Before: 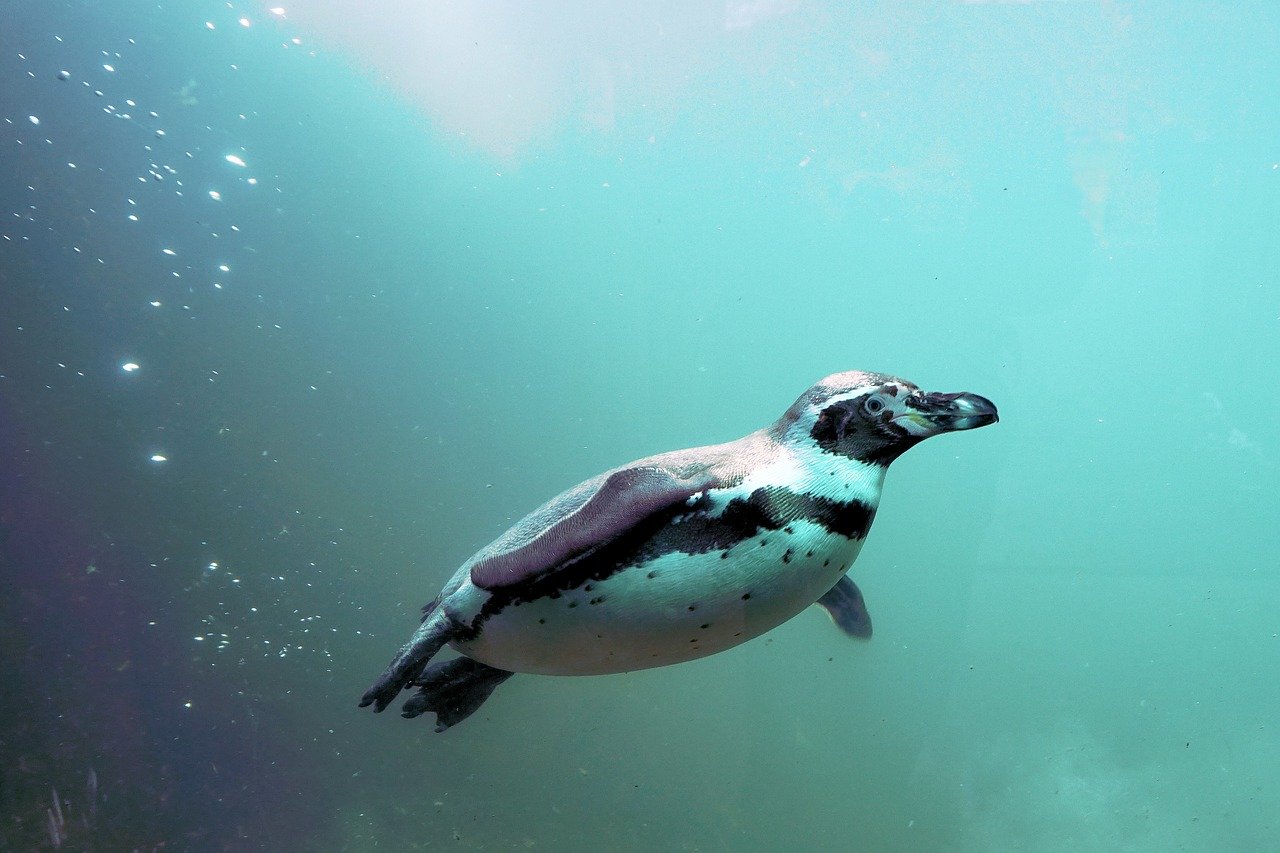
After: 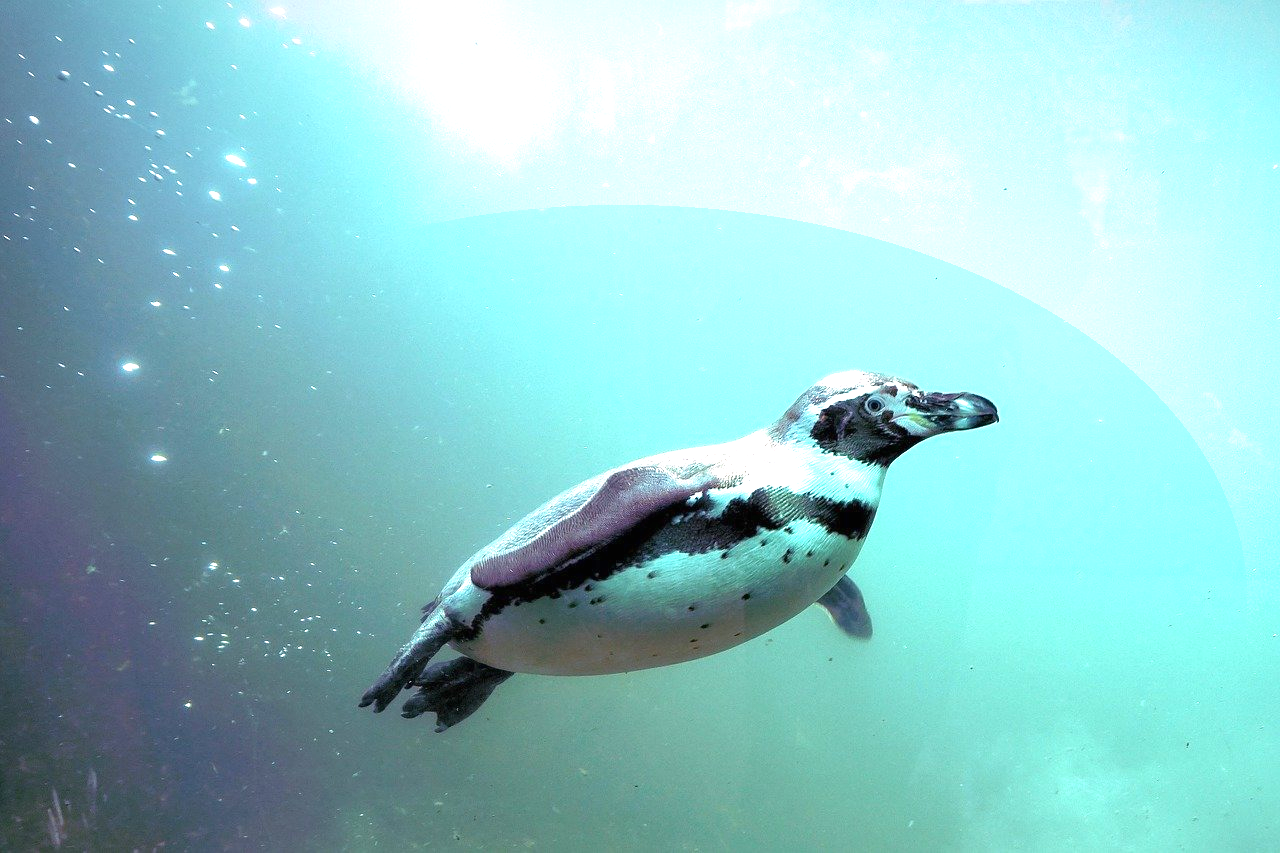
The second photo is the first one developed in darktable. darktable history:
exposure: black level correction 0, exposure 1 EV, compensate exposure bias true, compensate highlight preservation false
vignetting: fall-off start 97.52%, fall-off radius 100%, brightness -0.574, saturation 0, center (-0.027, 0.404), width/height ratio 1.368, unbound false
